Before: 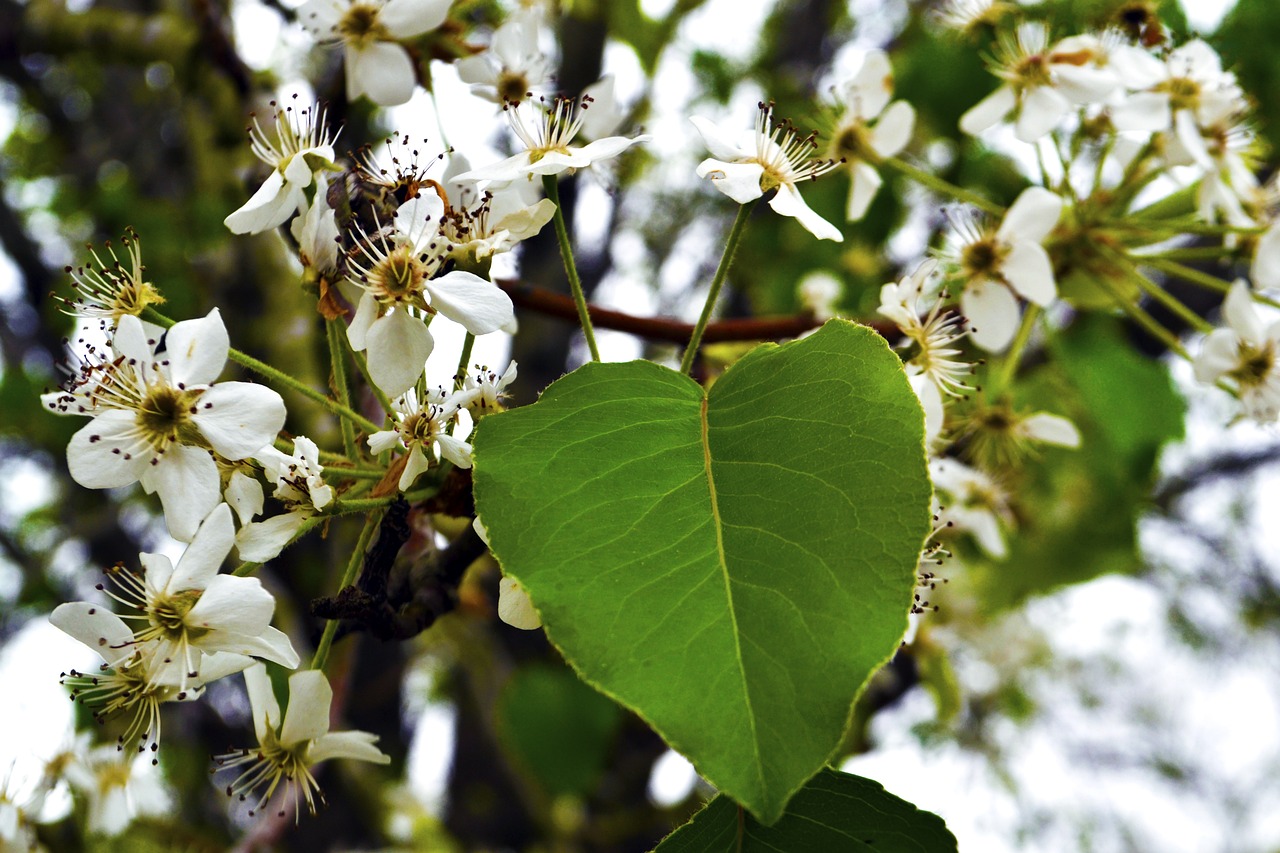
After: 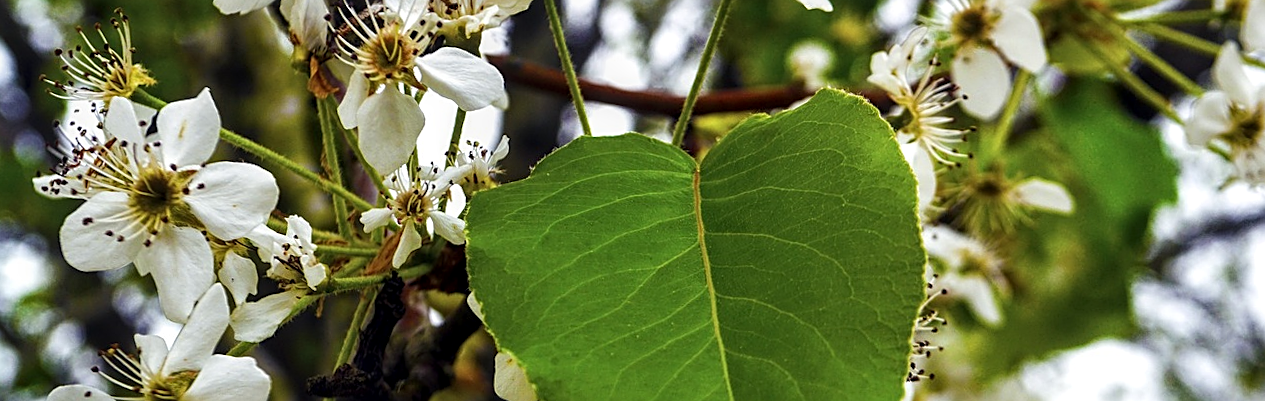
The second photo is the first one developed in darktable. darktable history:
sharpen: on, module defaults
local contrast: on, module defaults
rotate and perspective: rotation -1°, crop left 0.011, crop right 0.989, crop top 0.025, crop bottom 0.975
crop and rotate: top 26.056%, bottom 25.543%
